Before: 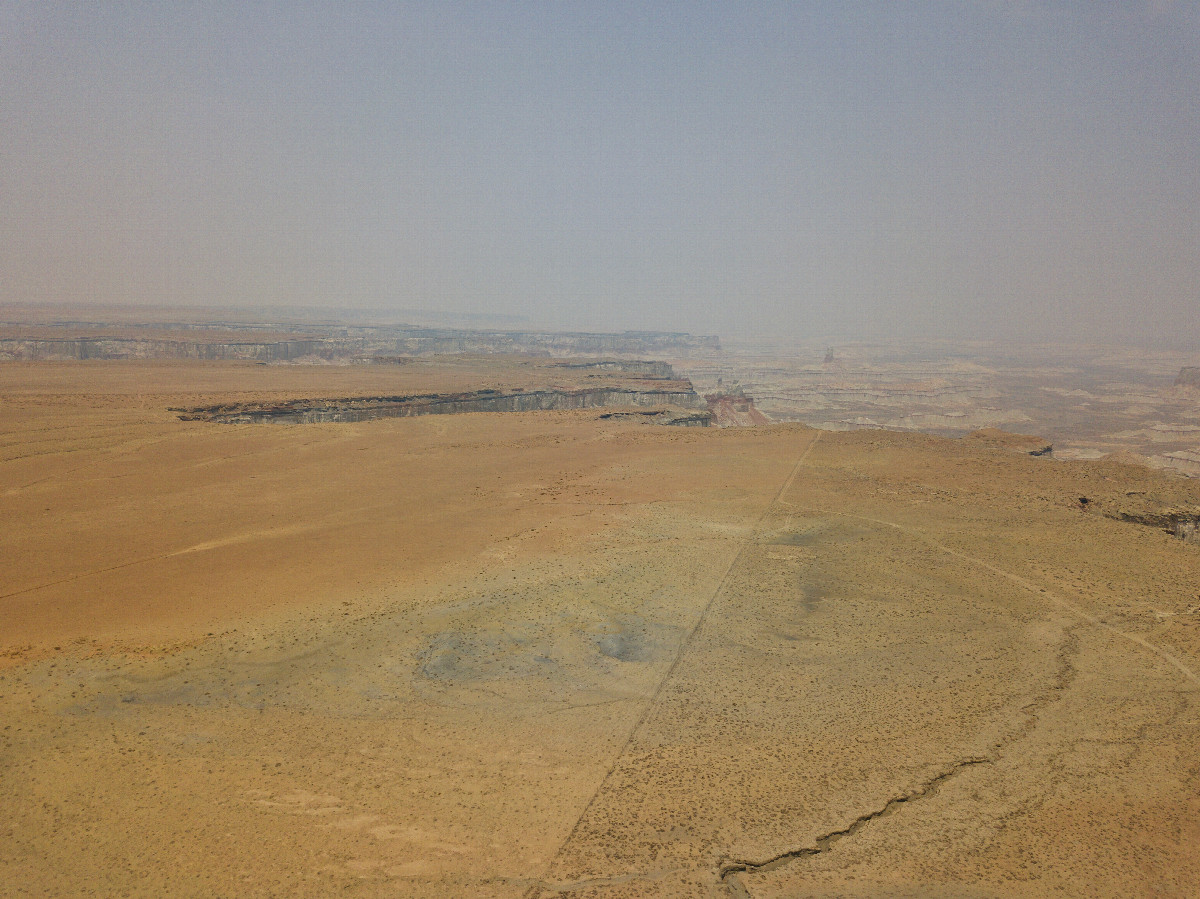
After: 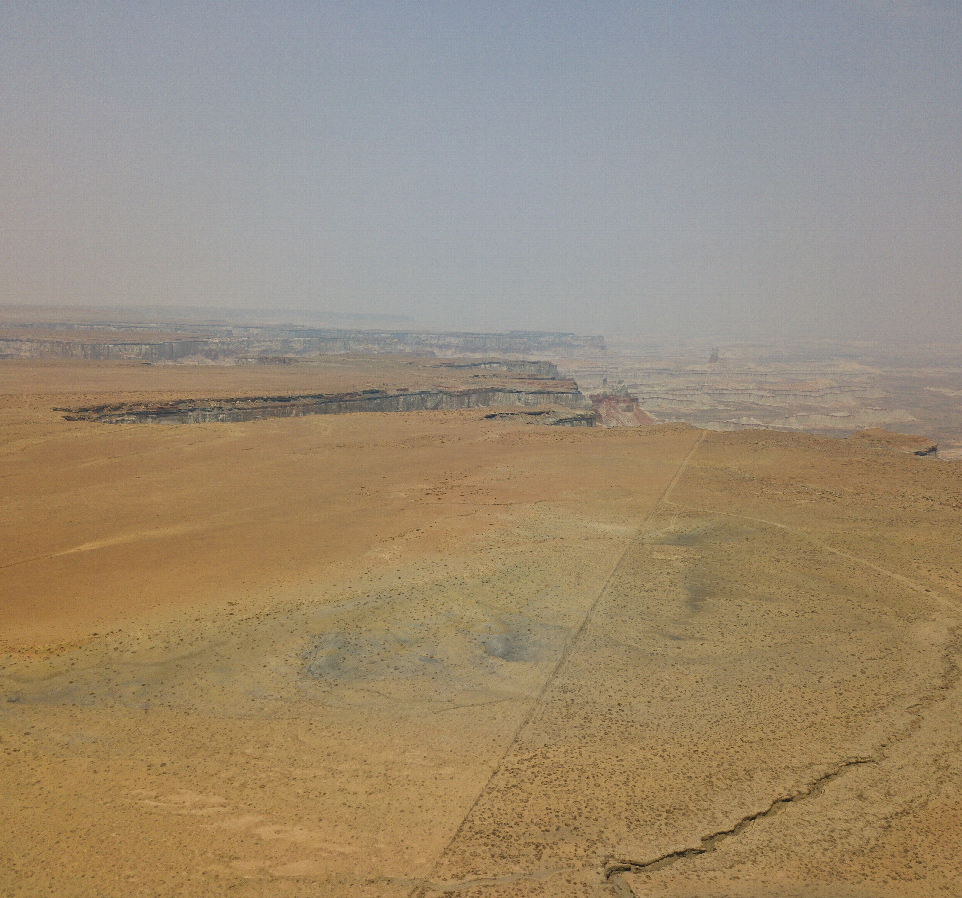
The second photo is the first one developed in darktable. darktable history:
crop and rotate: left 9.595%, right 10.183%
